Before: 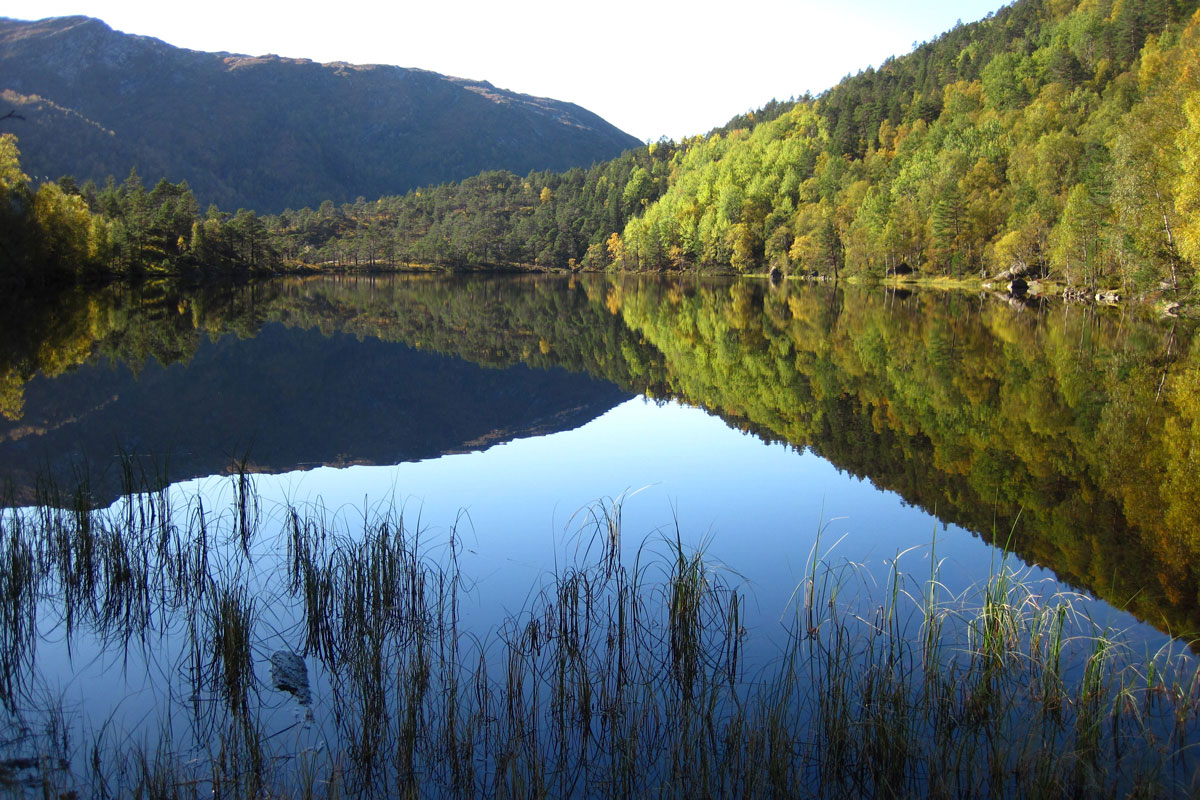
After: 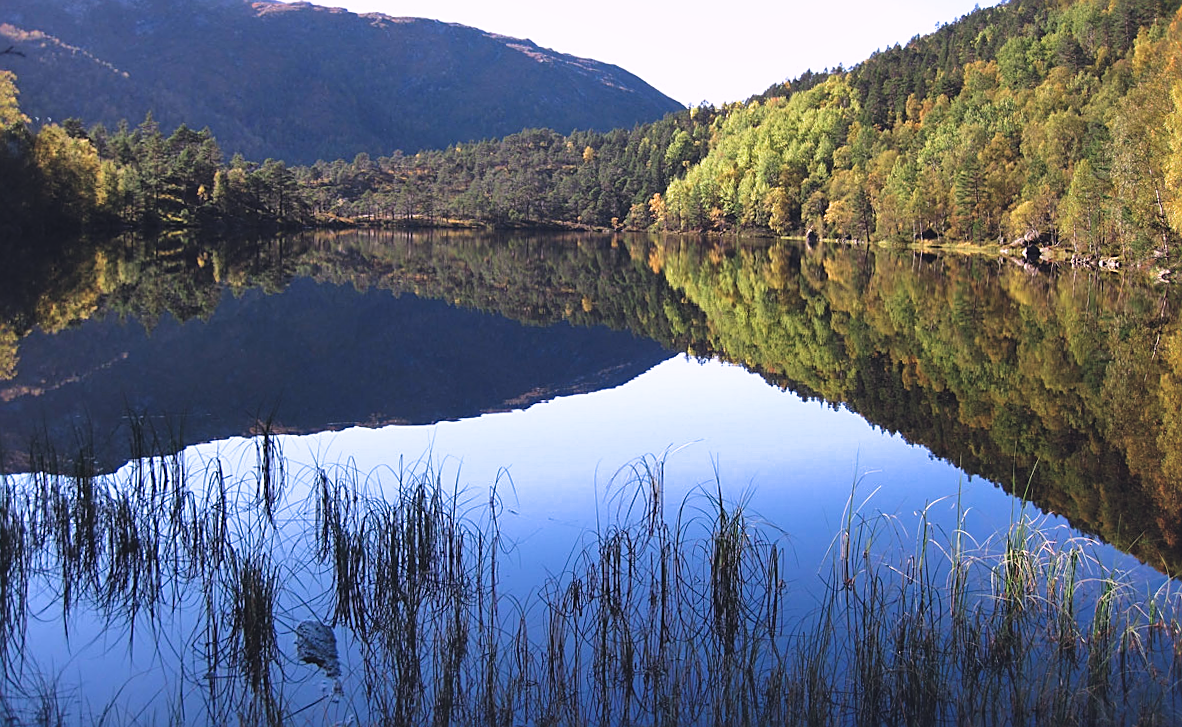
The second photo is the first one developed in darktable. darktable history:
white balance: red 1.127, blue 0.943
rotate and perspective: rotation -0.013°, lens shift (vertical) -0.027, lens shift (horizontal) 0.178, crop left 0.016, crop right 0.989, crop top 0.082, crop bottom 0.918
shadows and highlights: white point adjustment 1, soften with gaussian
sharpen: amount 0.575
contrast brightness saturation: saturation 0.1
exposure: black level correction -0.015, exposure -0.125 EV, compensate highlight preservation false
color calibration: illuminant as shot in camera, x 0.379, y 0.396, temperature 4138.76 K
filmic rgb: black relative exposure -12.8 EV, white relative exposure 2.8 EV, threshold 3 EV, target black luminance 0%, hardness 8.54, latitude 70.41%, contrast 1.133, shadows ↔ highlights balance -0.395%, color science v4 (2020), enable highlight reconstruction true
